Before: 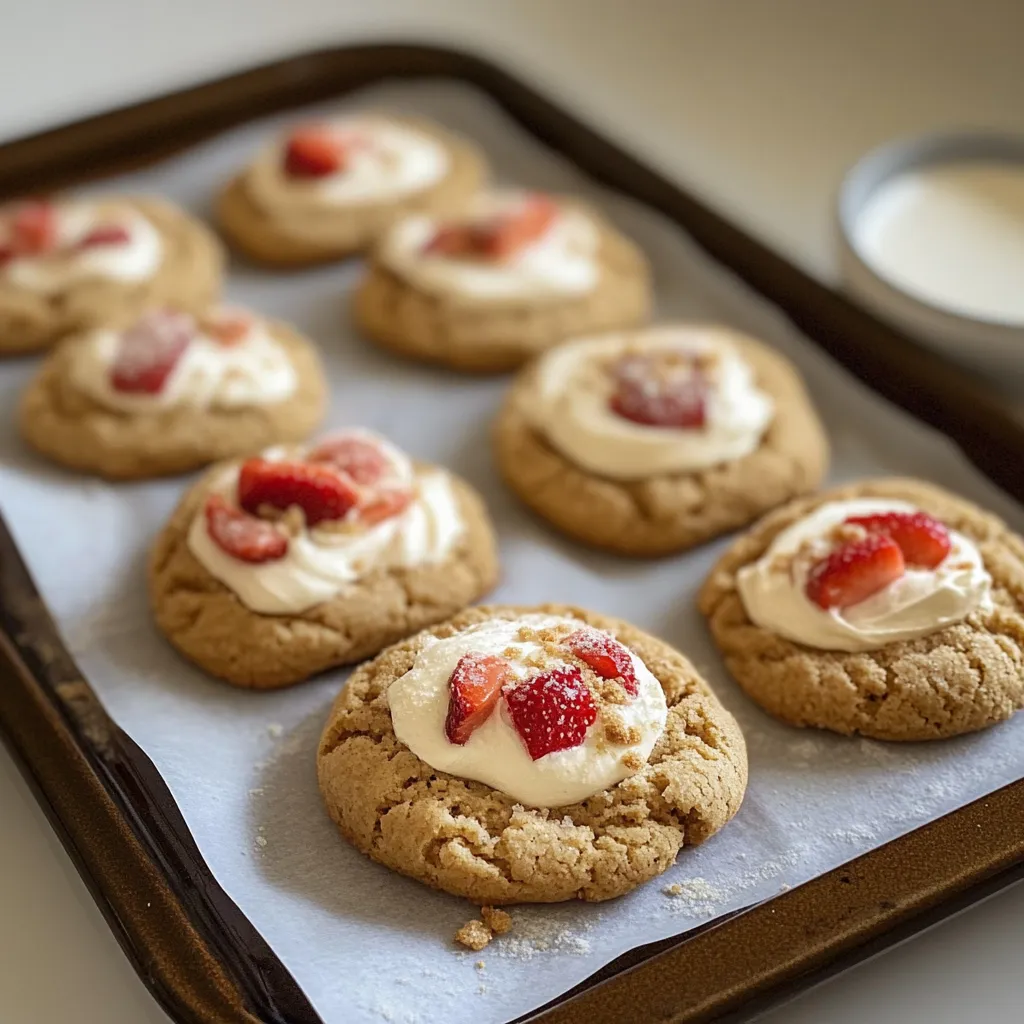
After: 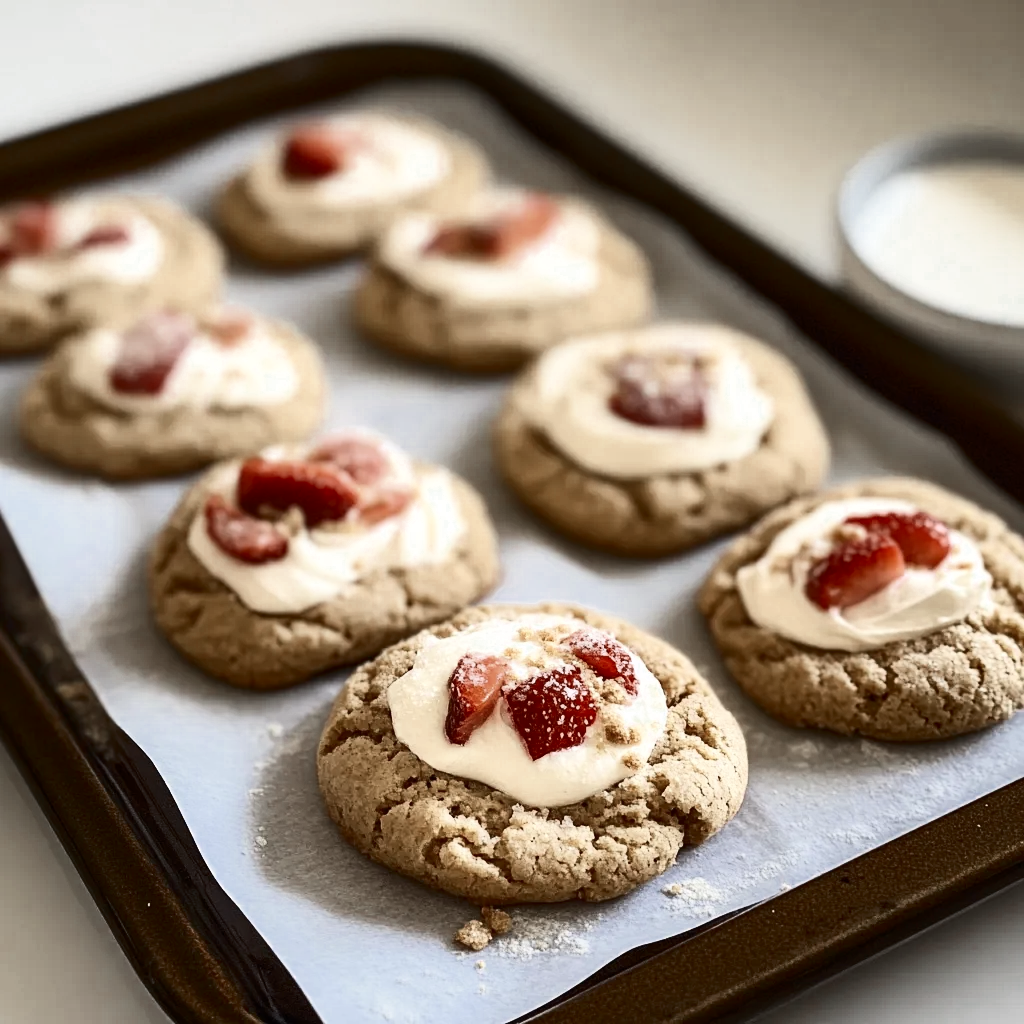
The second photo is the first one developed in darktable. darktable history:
shadows and highlights: shadows -8.48, white point adjustment 1.38, highlights 11.93
color zones: curves: ch0 [(0, 0.5) (0.125, 0.4) (0.25, 0.5) (0.375, 0.4) (0.5, 0.4) (0.625, 0.35) (0.75, 0.35) (0.875, 0.5)]; ch1 [(0, 0.35) (0.125, 0.45) (0.25, 0.35) (0.375, 0.35) (0.5, 0.35) (0.625, 0.35) (0.75, 0.45) (0.875, 0.35)]; ch2 [(0, 0.6) (0.125, 0.5) (0.25, 0.5) (0.375, 0.6) (0.5, 0.6) (0.625, 0.5) (0.75, 0.5) (0.875, 0.5)], mix 30.92%
contrast brightness saturation: contrast 0.389, brightness 0.097
